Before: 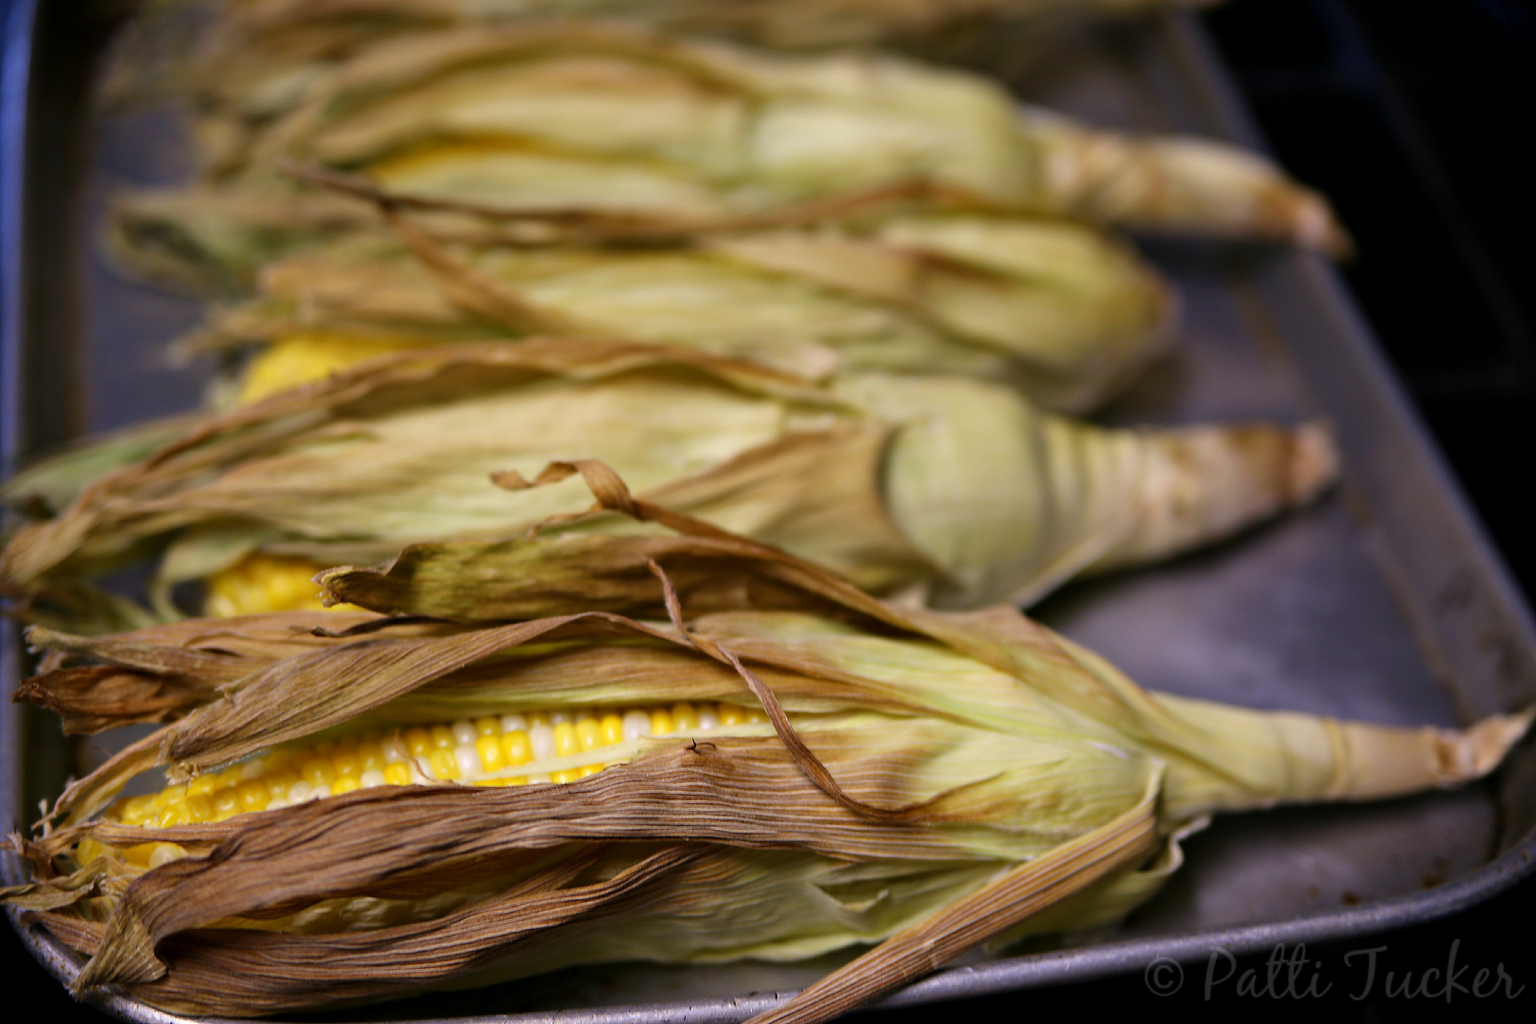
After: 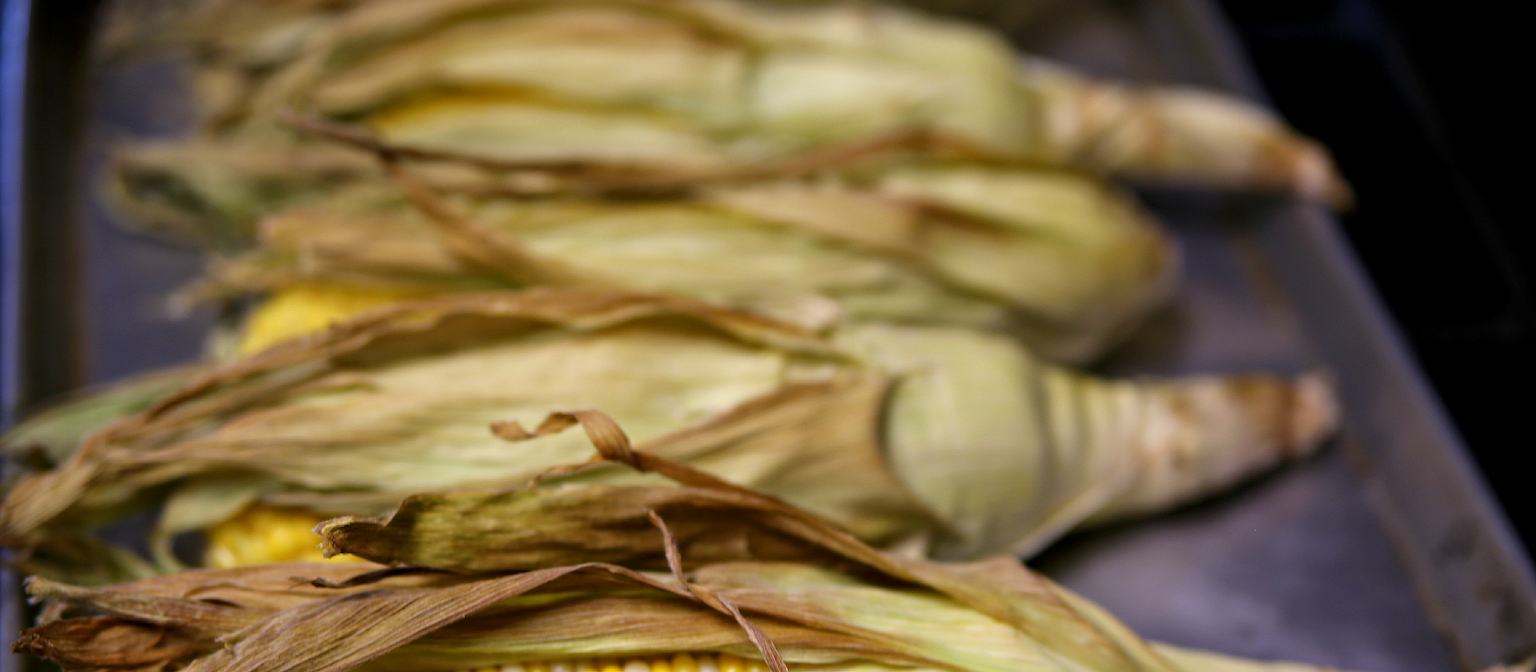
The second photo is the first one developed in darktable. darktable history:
local contrast: highlights 100%, shadows 100%, detail 120%, midtone range 0.2
crop and rotate: top 4.848%, bottom 29.503%
